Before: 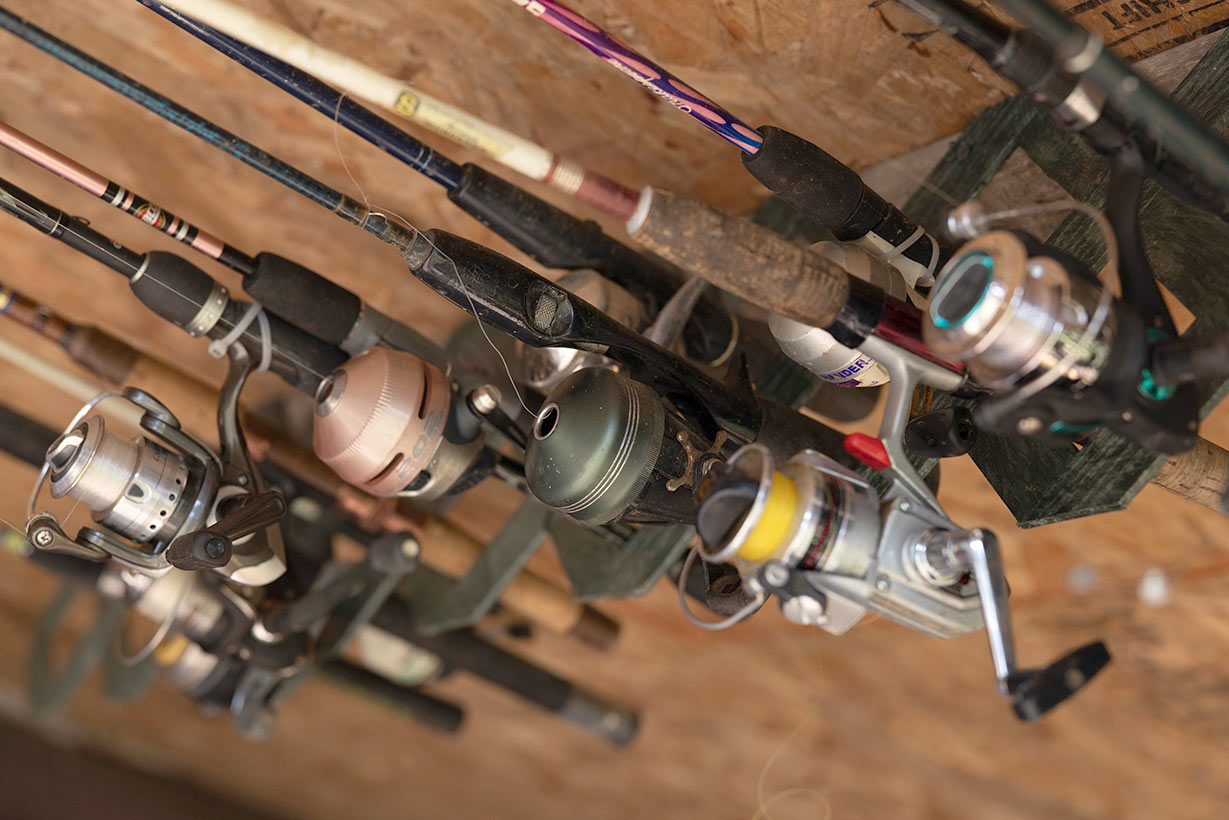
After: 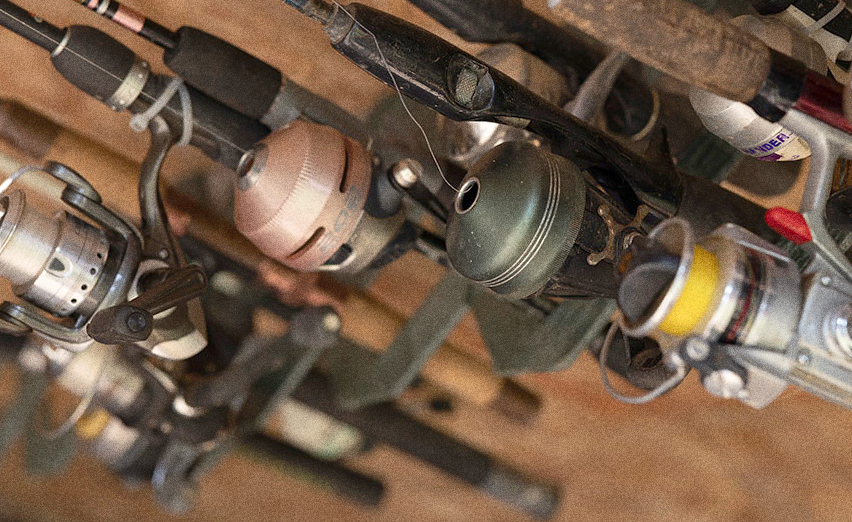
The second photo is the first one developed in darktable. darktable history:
white balance: emerald 1
grain: coarseness 0.09 ISO, strength 40%
crop: left 6.488%, top 27.668%, right 24.183%, bottom 8.656%
